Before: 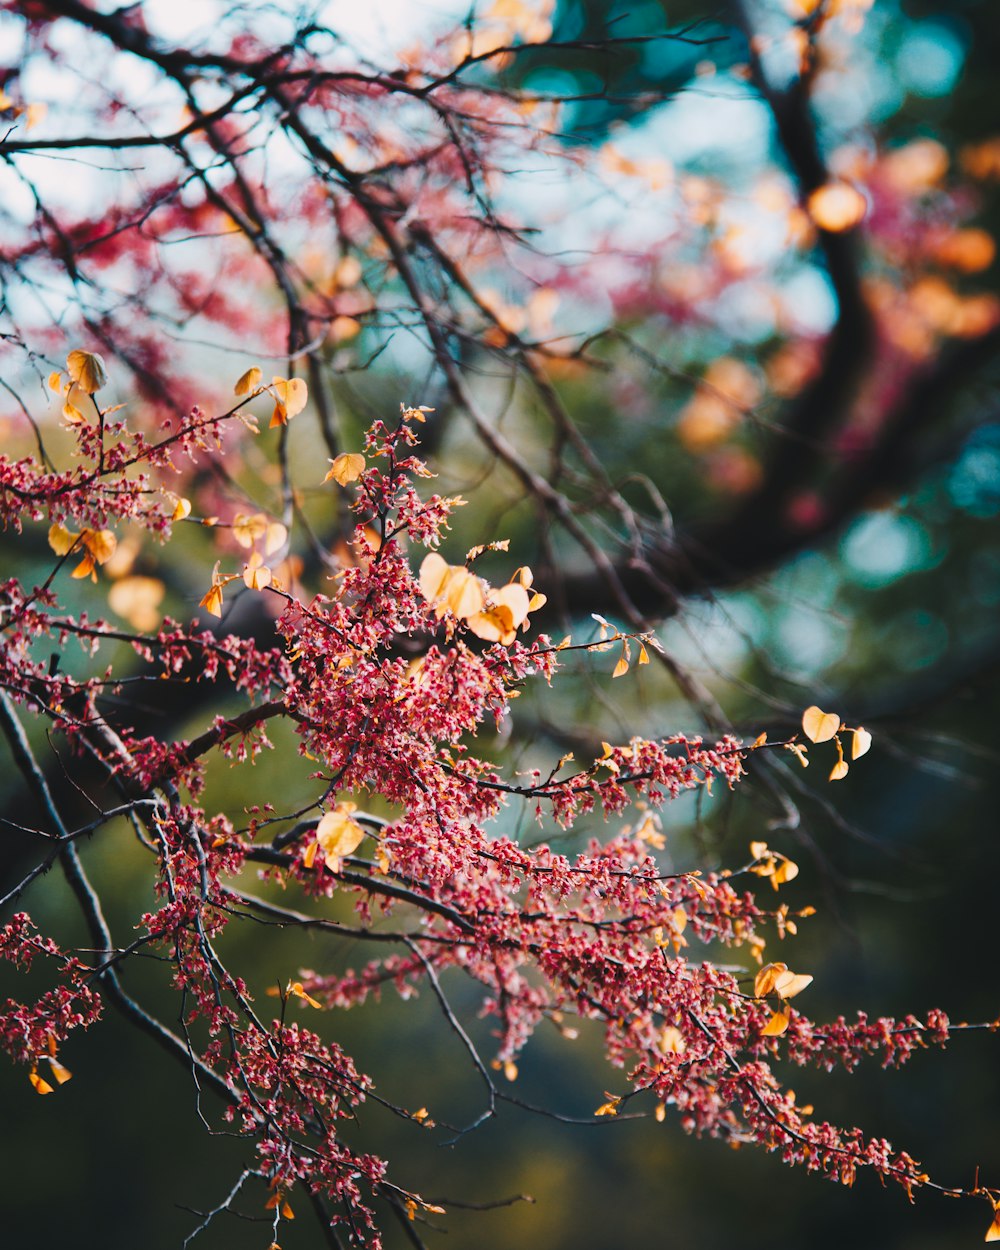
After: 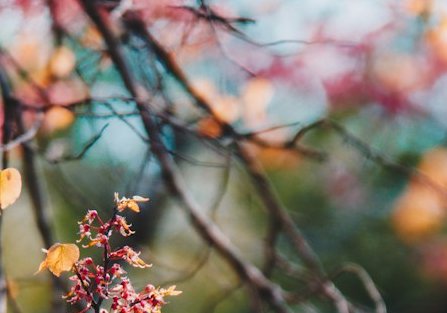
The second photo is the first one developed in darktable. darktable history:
crop: left 28.64%, top 16.832%, right 26.637%, bottom 58.055%
rgb levels: preserve colors max RGB
